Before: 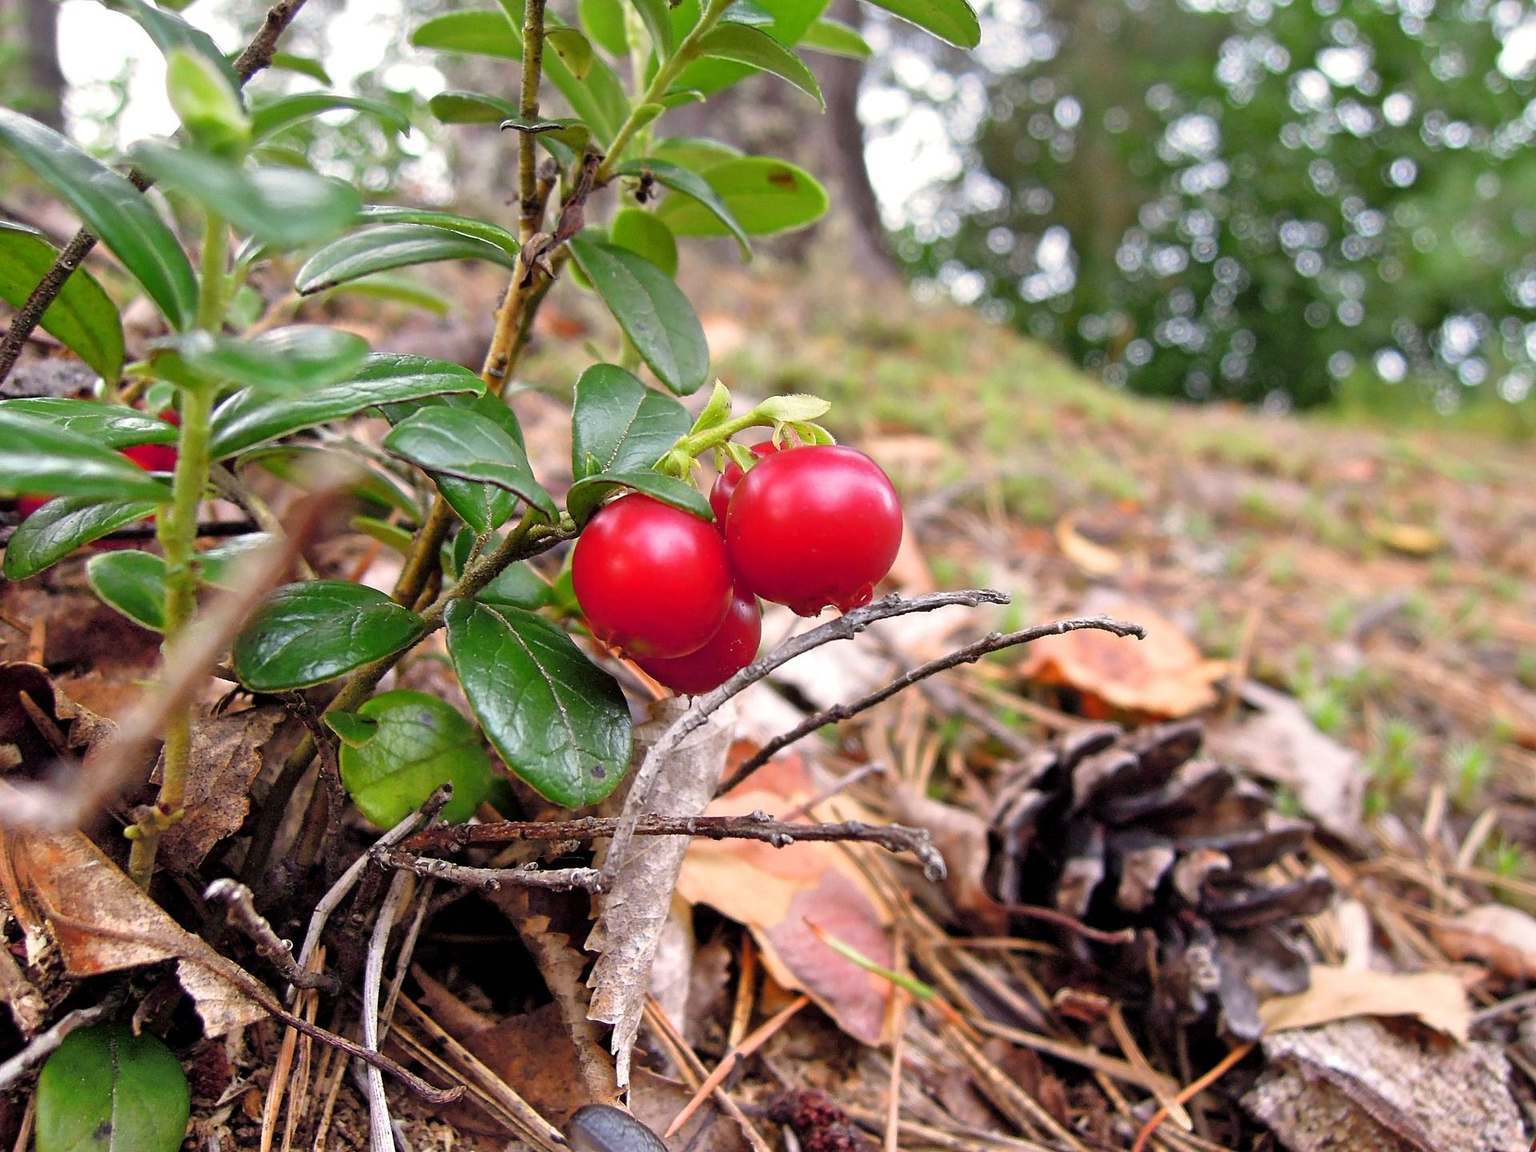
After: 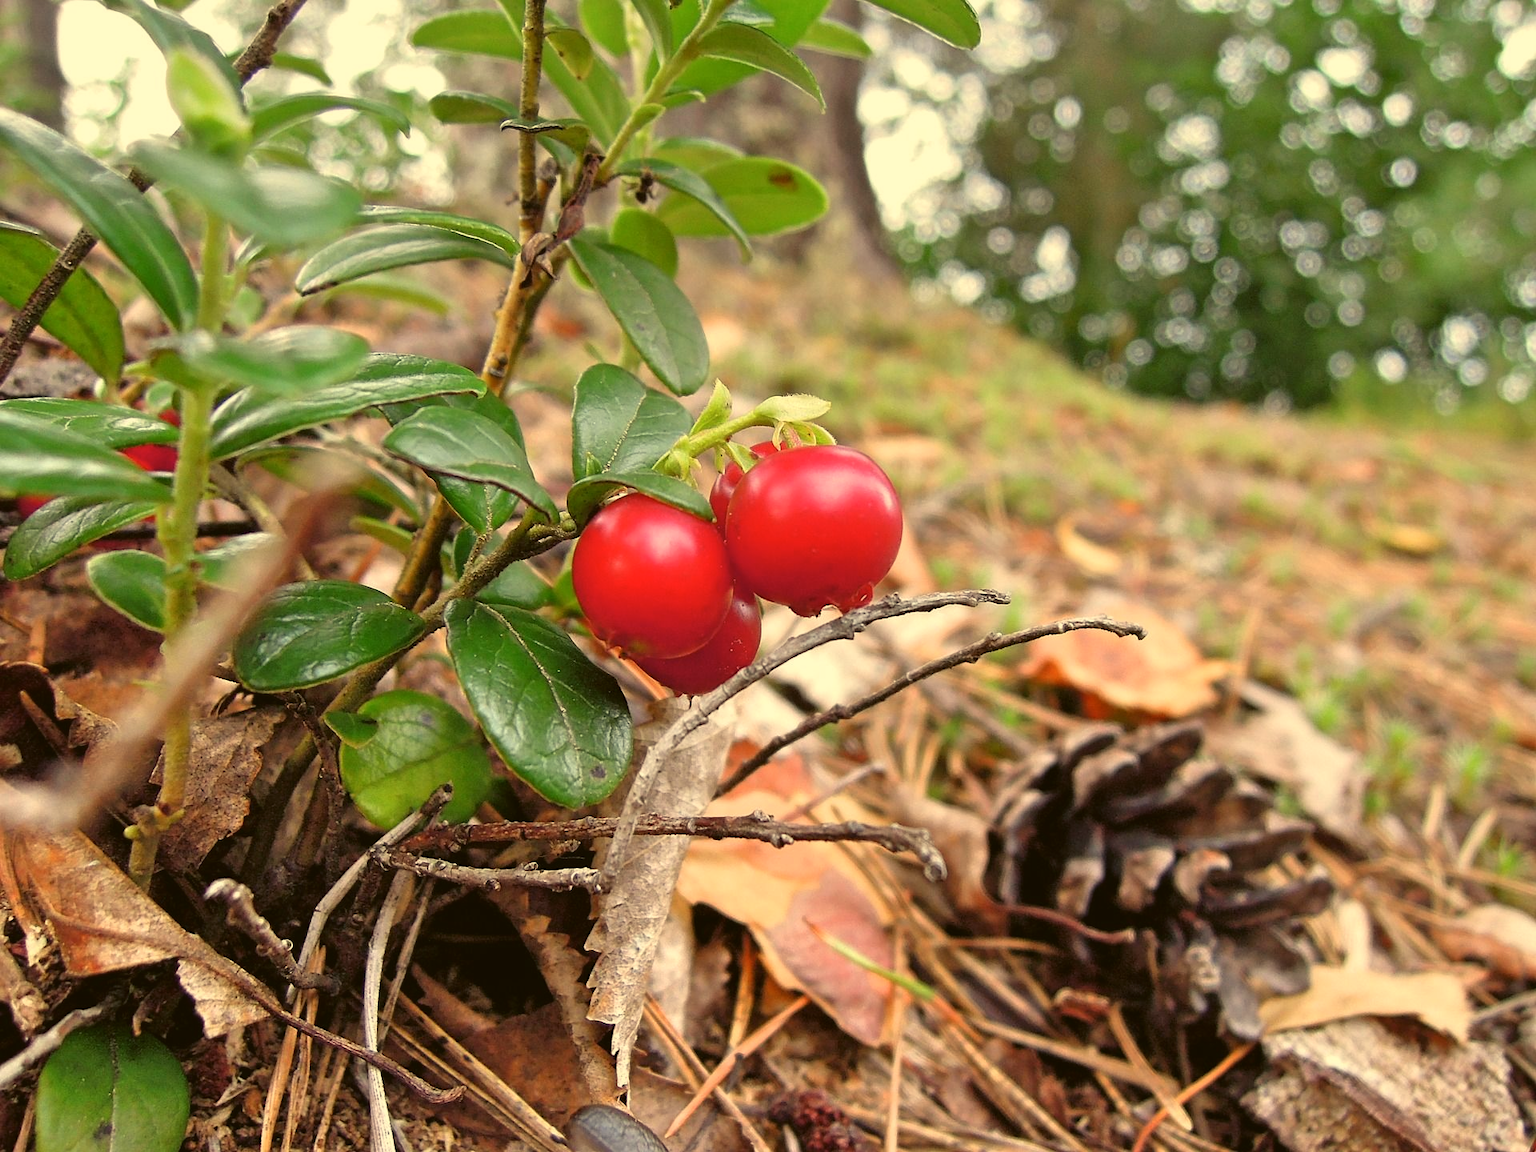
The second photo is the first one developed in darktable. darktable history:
color balance: lift [1.004, 1.002, 1.002, 0.998], gamma [1, 1.007, 1.002, 0.993], gain [1, 0.977, 1.013, 1.023], contrast -3.64%
white balance: red 1.08, blue 0.791
